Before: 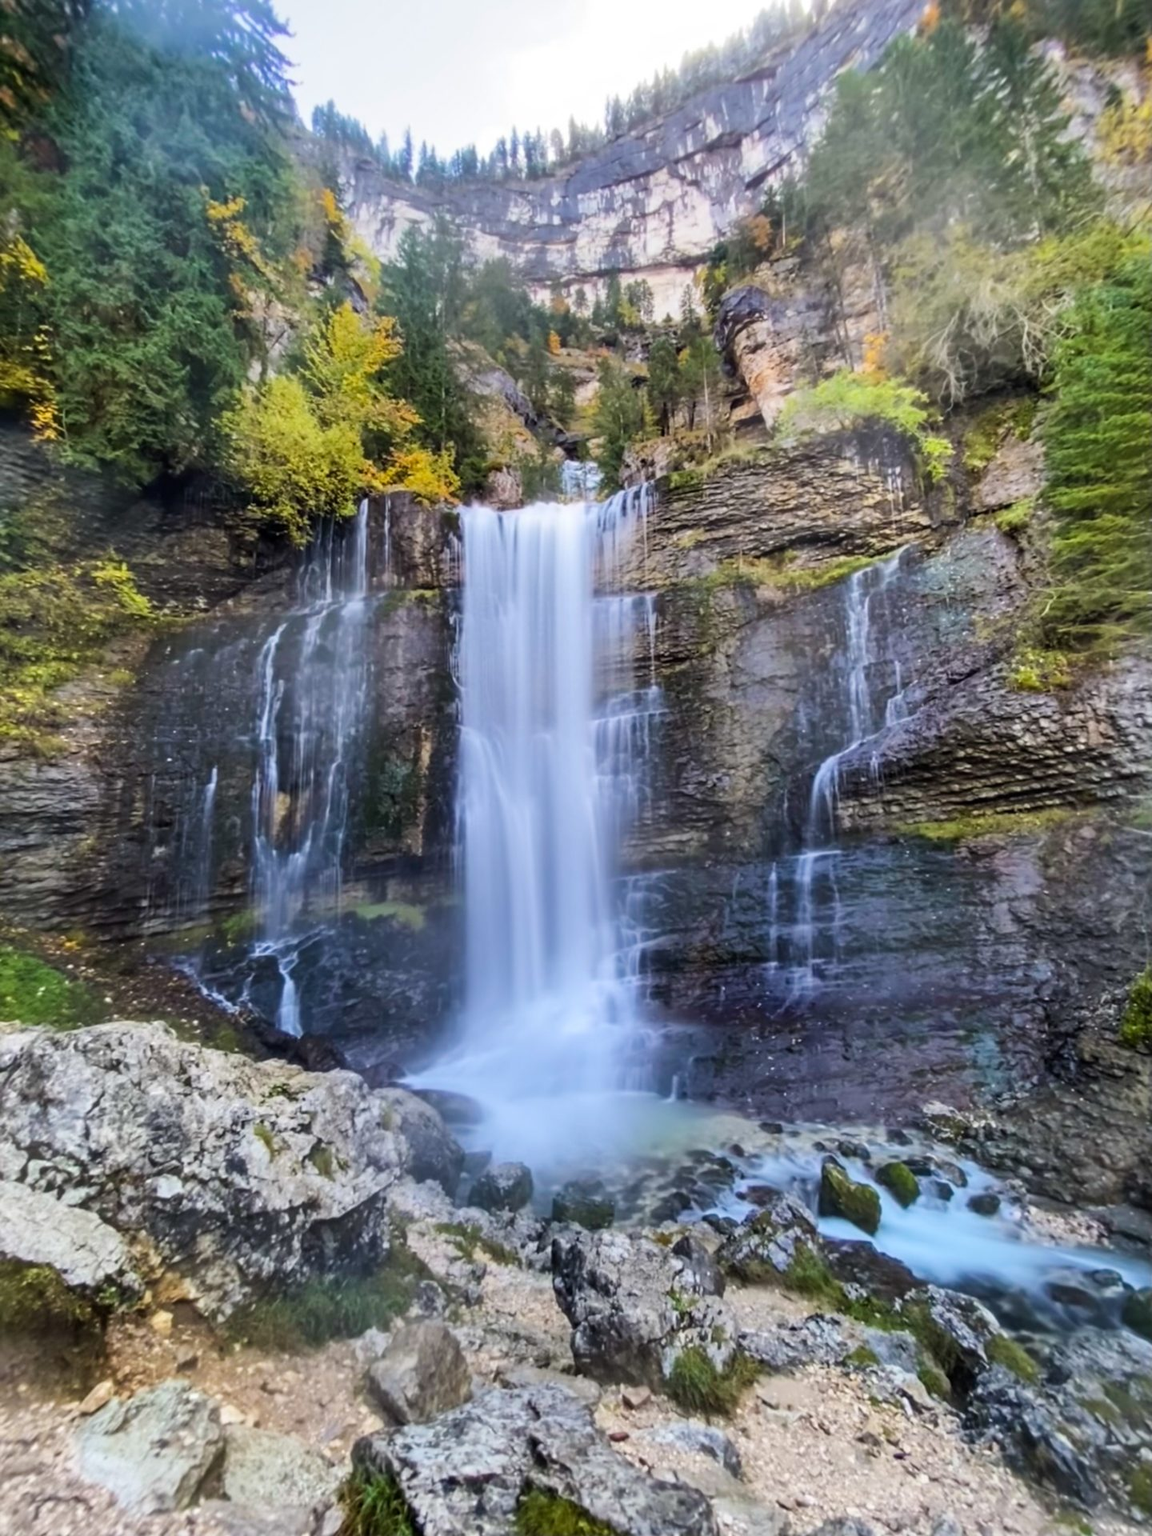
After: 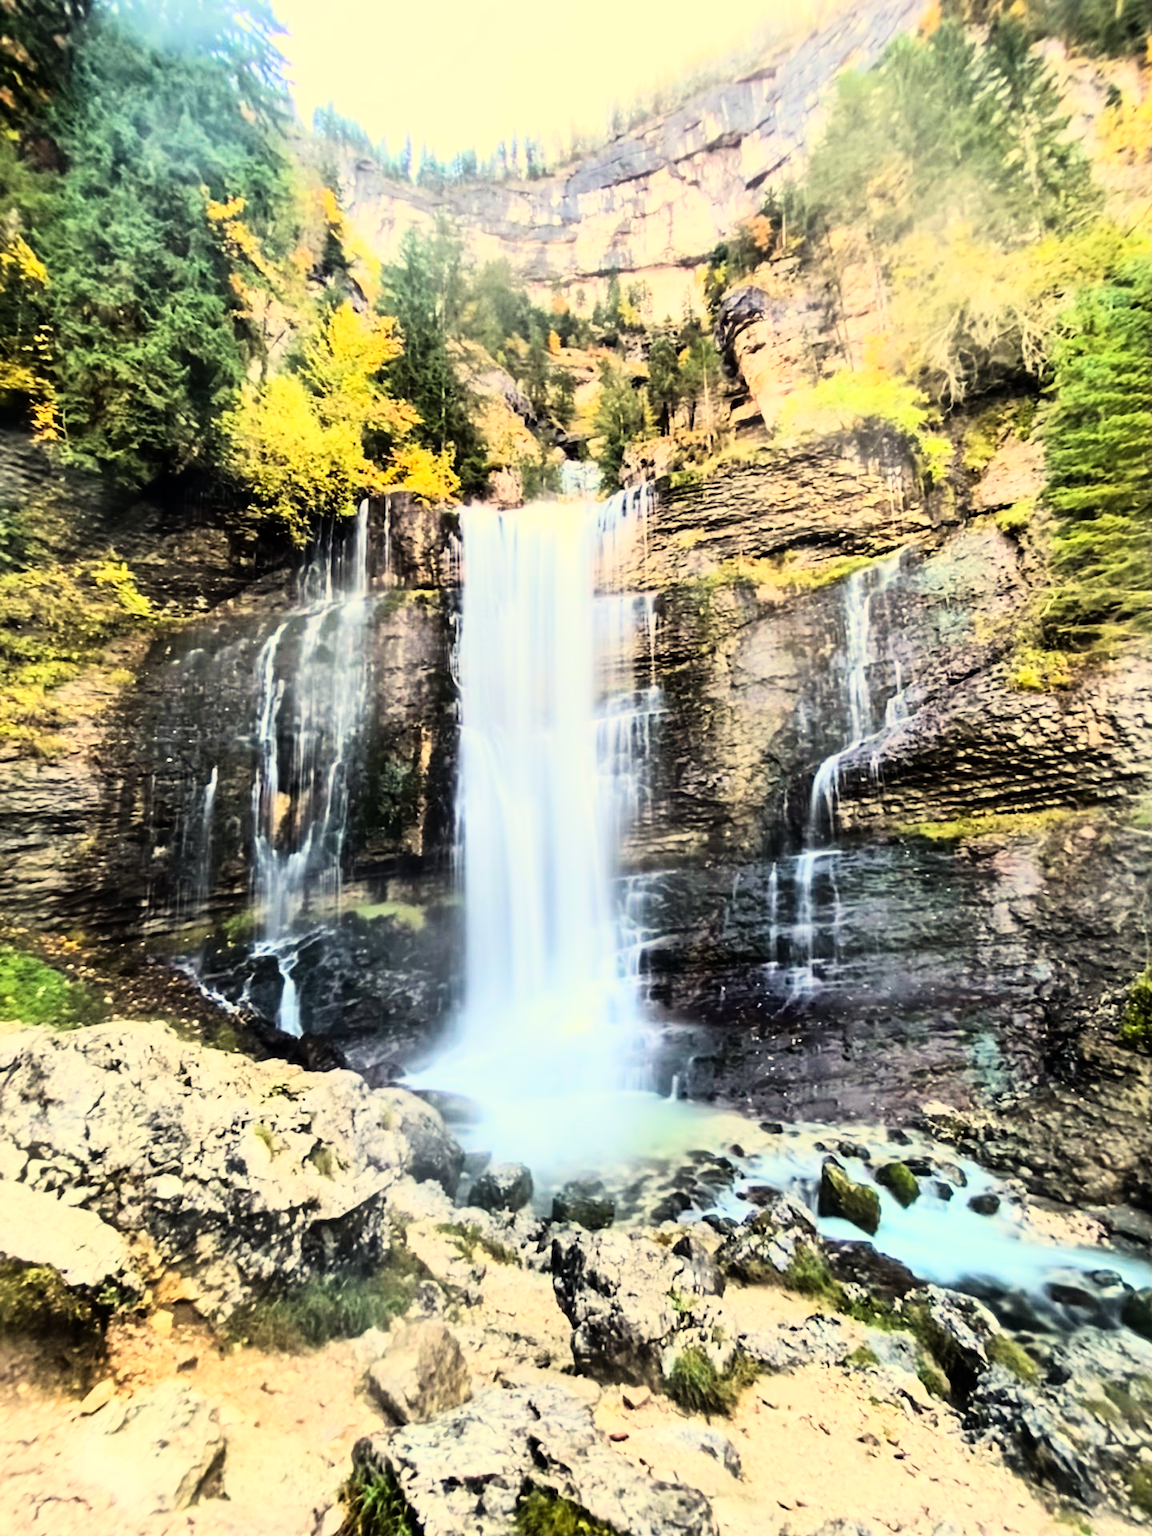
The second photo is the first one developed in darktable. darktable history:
rgb curve: curves: ch0 [(0, 0) (0.21, 0.15) (0.24, 0.21) (0.5, 0.75) (0.75, 0.96) (0.89, 0.99) (1, 1)]; ch1 [(0, 0.02) (0.21, 0.13) (0.25, 0.2) (0.5, 0.67) (0.75, 0.9) (0.89, 0.97) (1, 1)]; ch2 [(0, 0.02) (0.21, 0.13) (0.25, 0.2) (0.5, 0.67) (0.75, 0.9) (0.89, 0.97) (1, 1)], compensate middle gray true
white balance: red 1.08, blue 0.791
